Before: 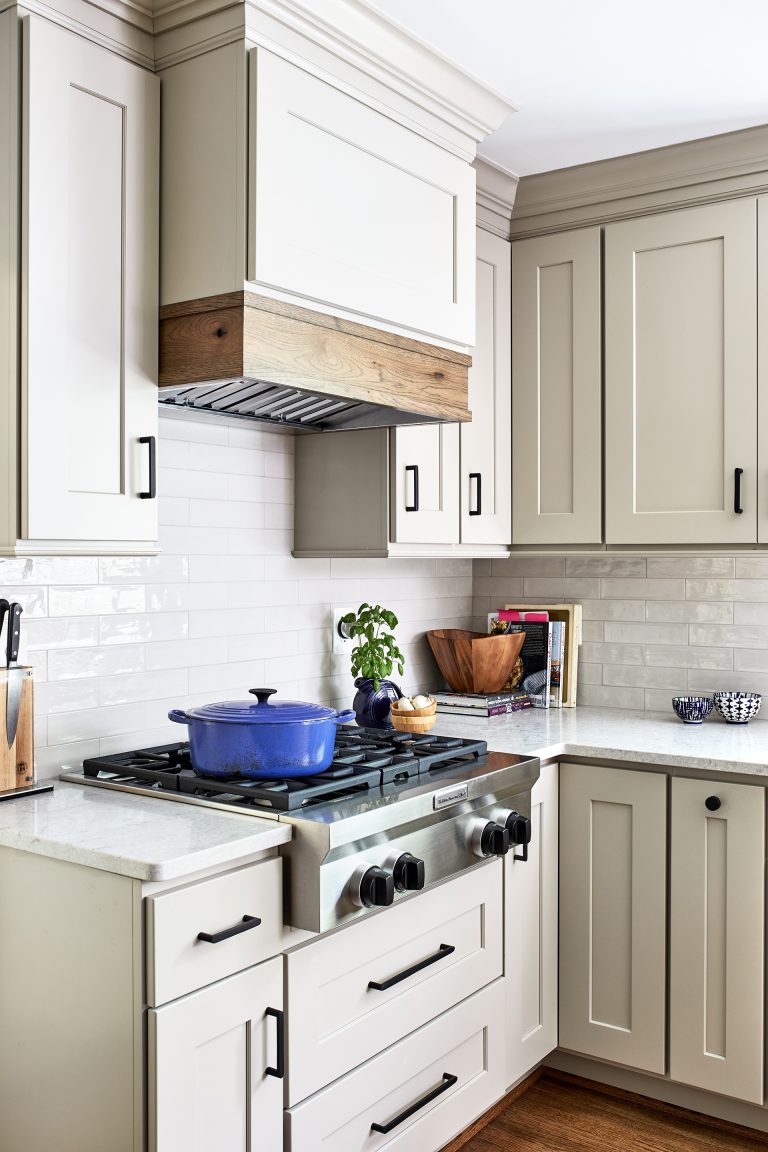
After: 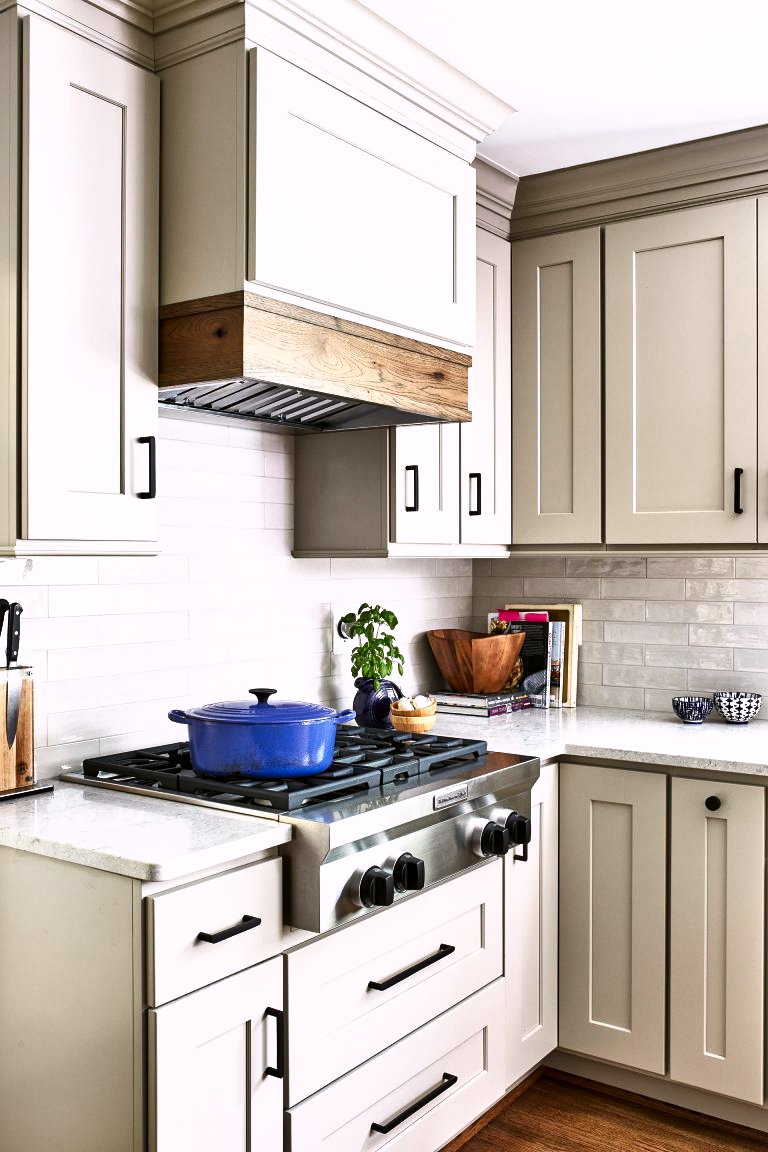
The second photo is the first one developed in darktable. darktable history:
color correction: highlights a* 3.12, highlights b* -1.55, shadows a* -0.101, shadows b* 2.52, saturation 0.98
tone curve: curves: ch0 [(0, 0) (0.003, 0.002) (0.011, 0.009) (0.025, 0.02) (0.044, 0.036) (0.069, 0.057) (0.1, 0.081) (0.136, 0.115) (0.177, 0.153) (0.224, 0.202) (0.277, 0.264) (0.335, 0.333) (0.399, 0.409) (0.468, 0.491) (0.543, 0.58) (0.623, 0.675) (0.709, 0.777) (0.801, 0.88) (0.898, 0.98) (1, 1)], preserve colors none
grain: coarseness 14.57 ISO, strength 8.8%
shadows and highlights: soften with gaussian
